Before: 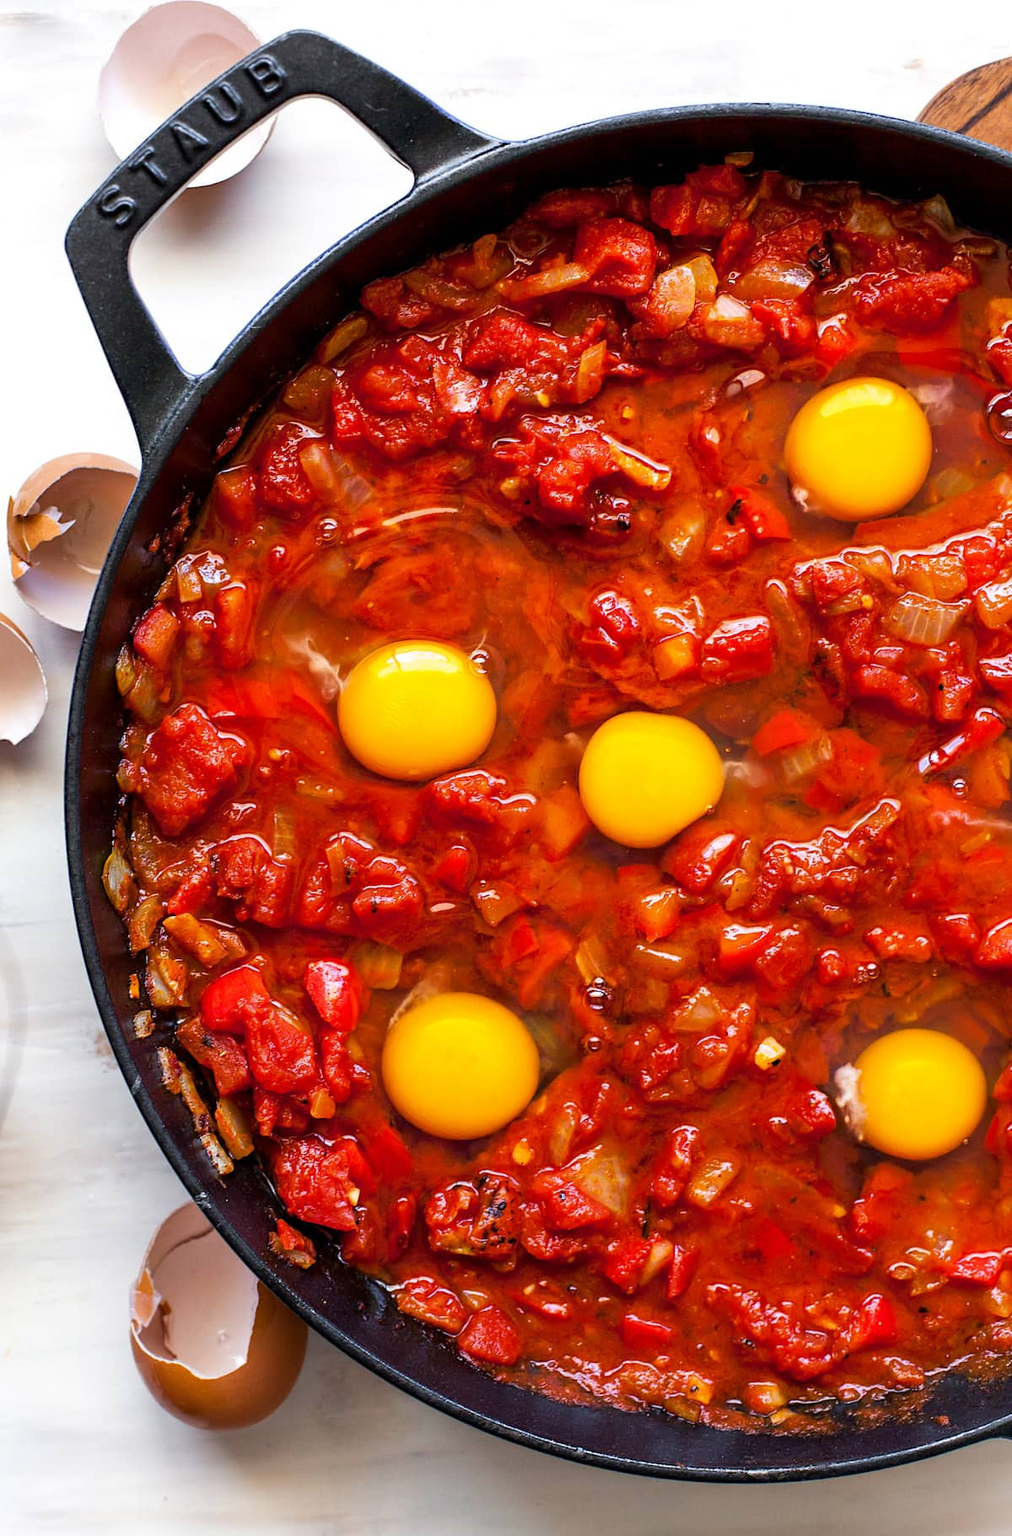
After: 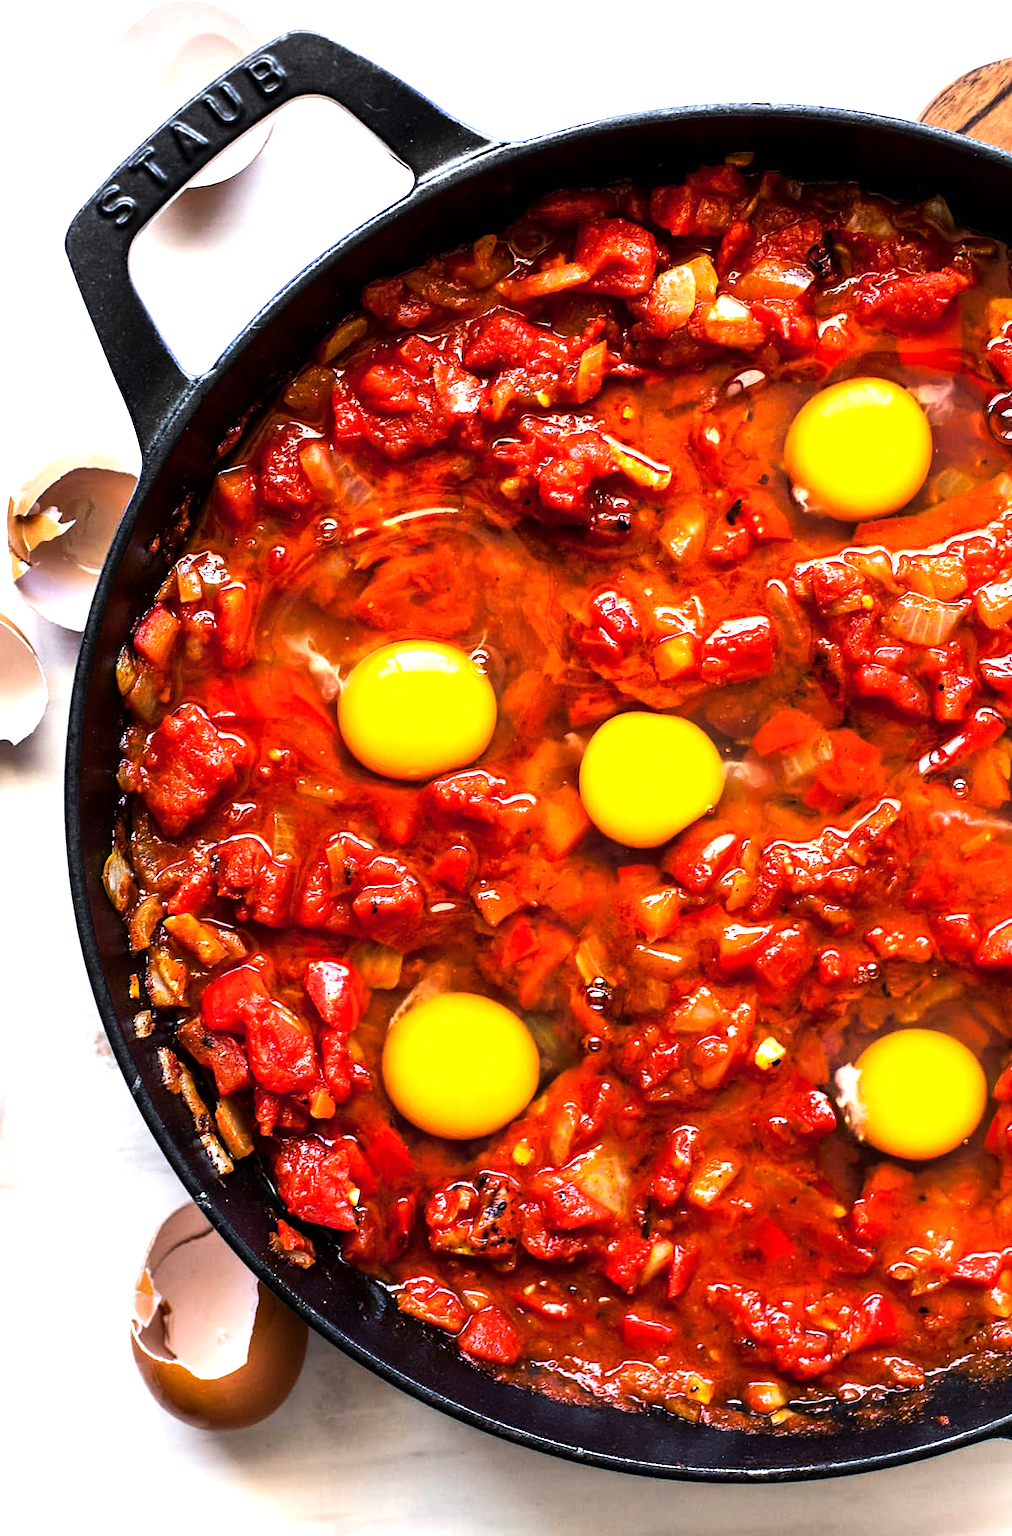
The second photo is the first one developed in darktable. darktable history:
tone equalizer: -8 EV -1.09 EV, -7 EV -1.03 EV, -6 EV -0.881 EV, -5 EV -0.544 EV, -3 EV 0.571 EV, -2 EV 0.892 EV, -1 EV 0.988 EV, +0 EV 1.06 EV, edges refinement/feathering 500, mask exposure compensation -1.57 EV, preserve details no
